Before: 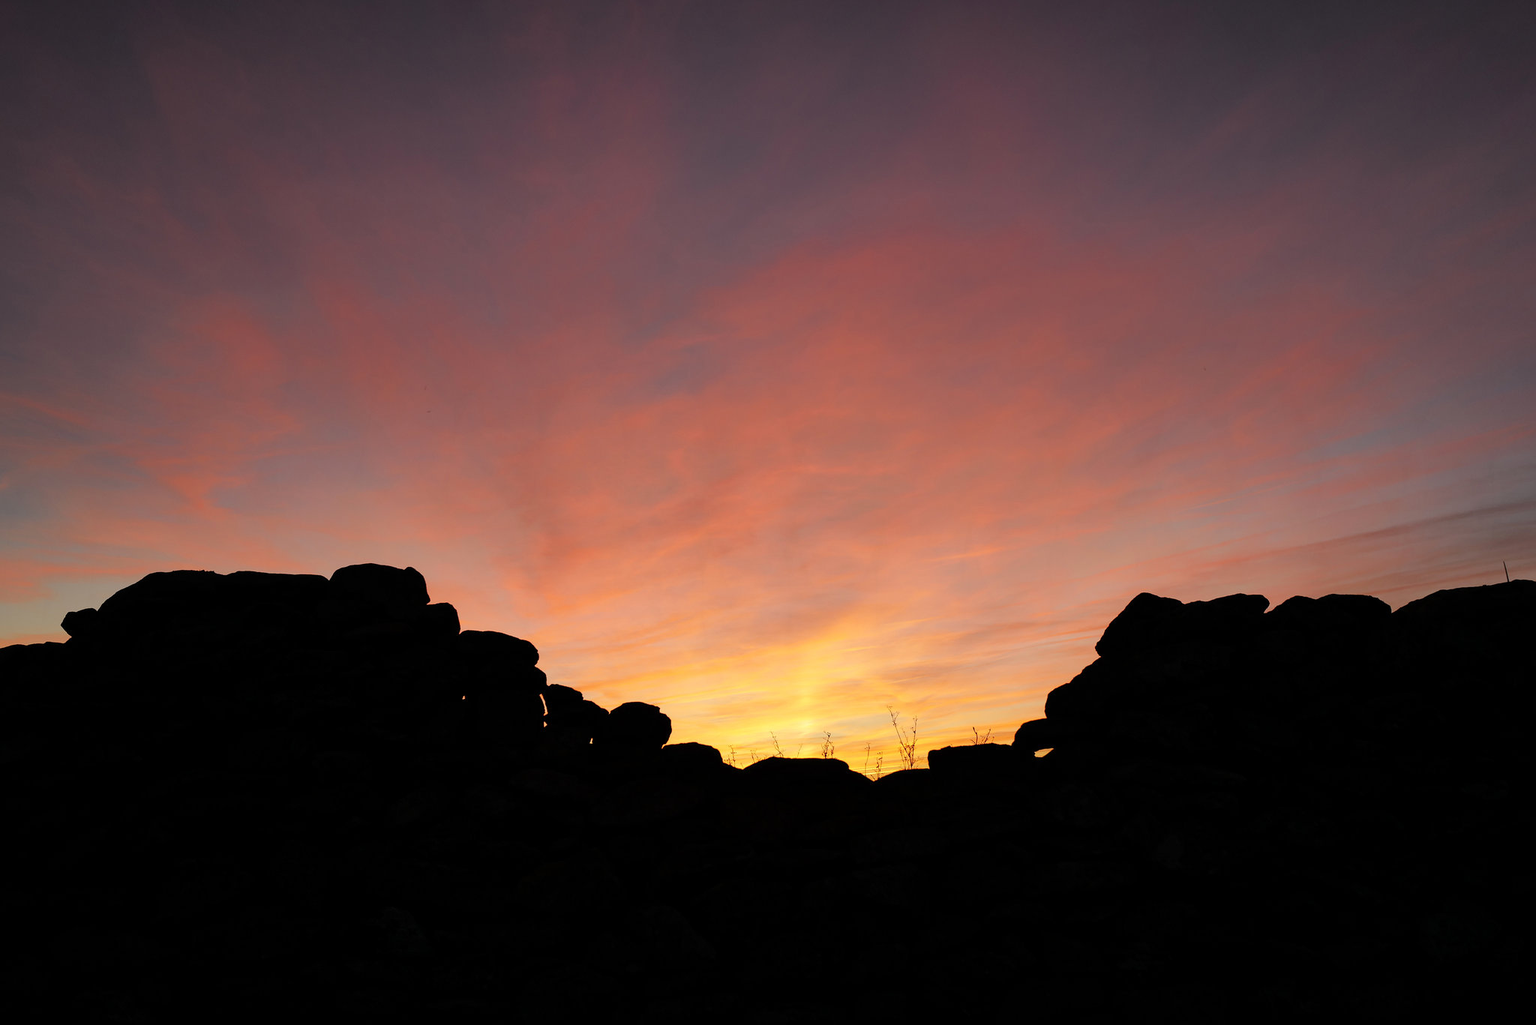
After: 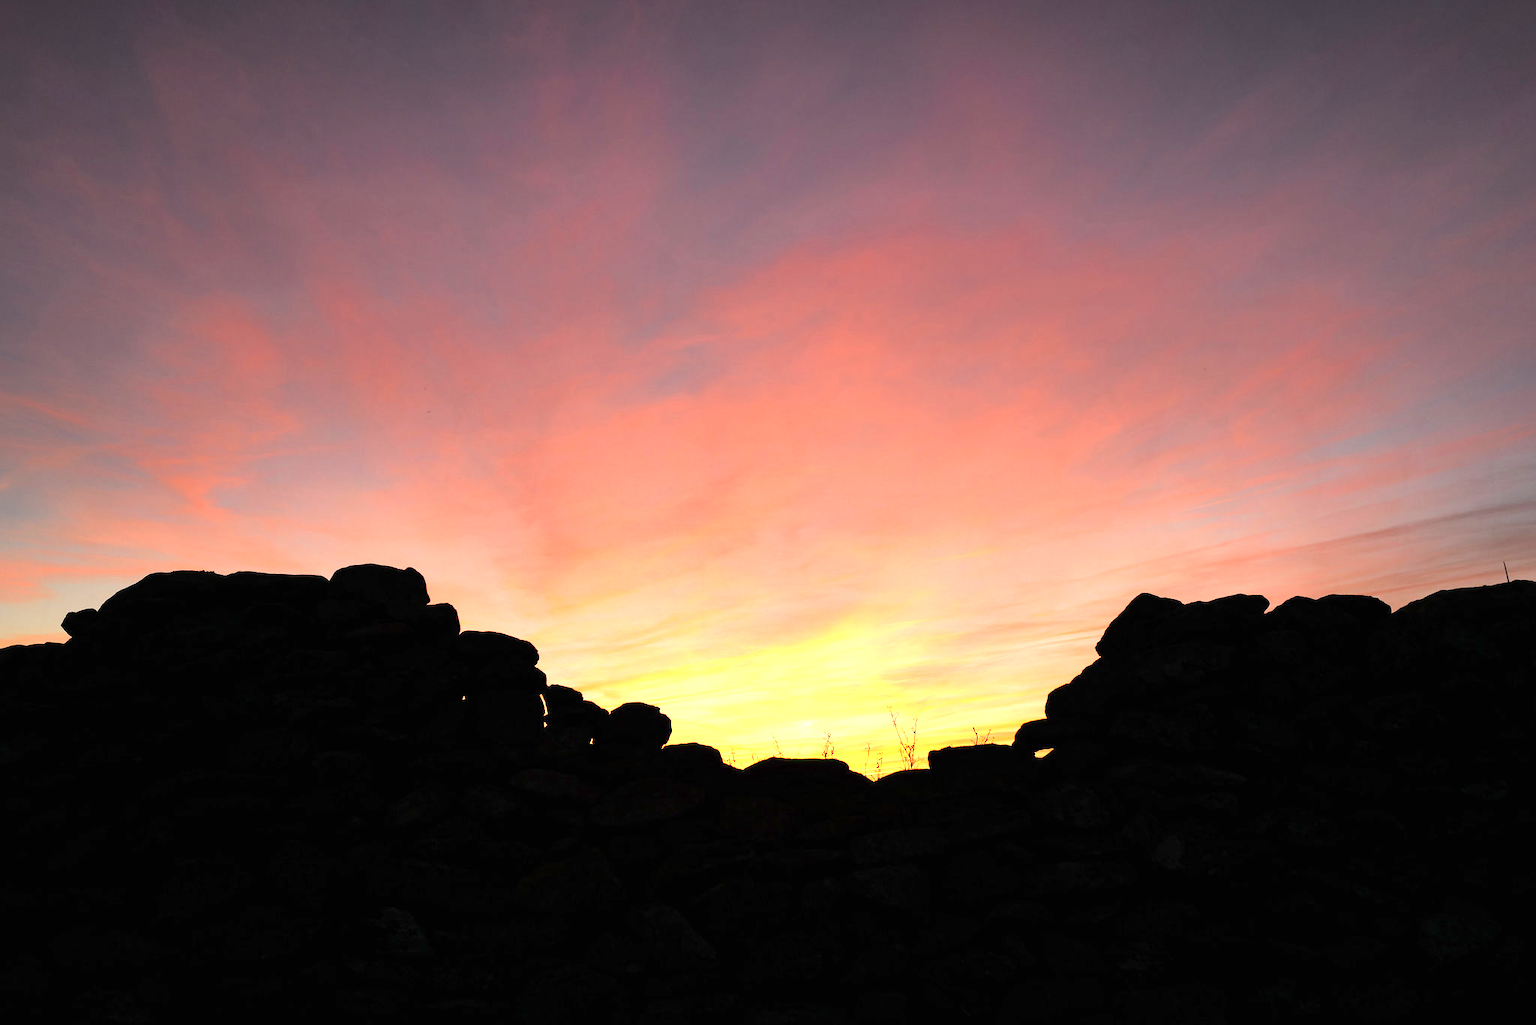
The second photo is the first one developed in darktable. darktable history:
white balance: emerald 1
exposure: black level correction 0, exposure 1.1 EV, compensate exposure bias true, compensate highlight preservation false
